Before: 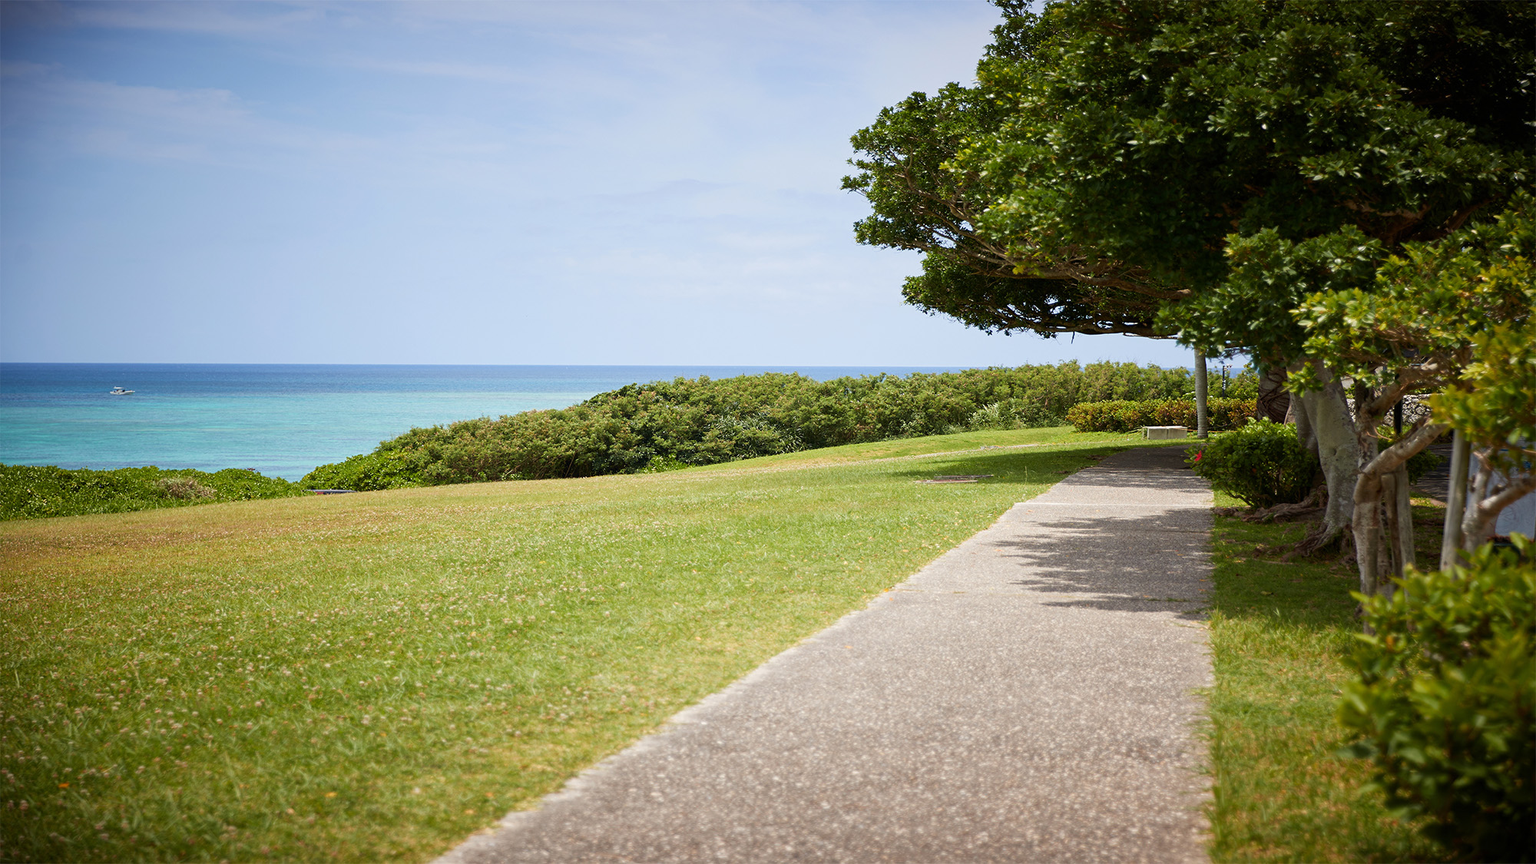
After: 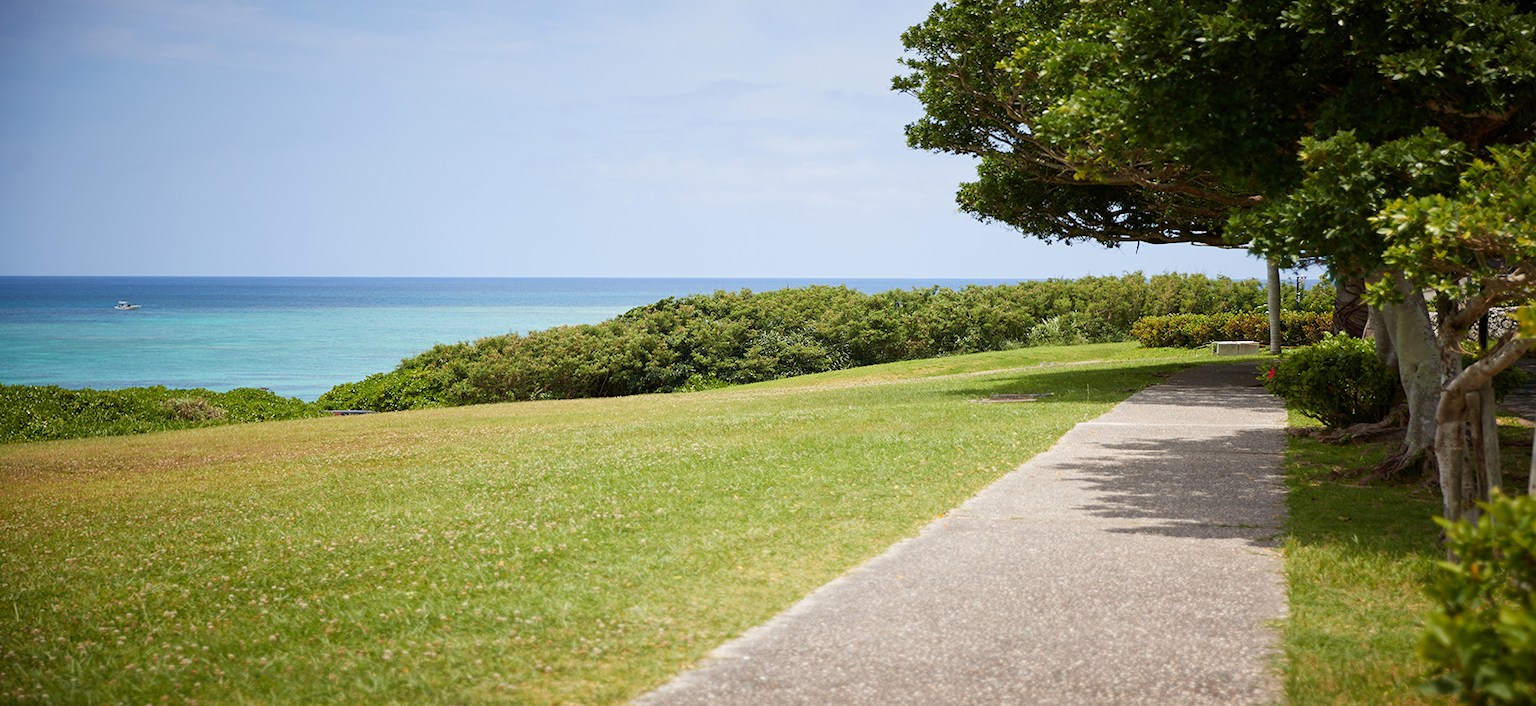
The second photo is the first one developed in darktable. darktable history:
crop and rotate: angle 0.097°, top 12.002%, right 5.596%, bottom 10.757%
